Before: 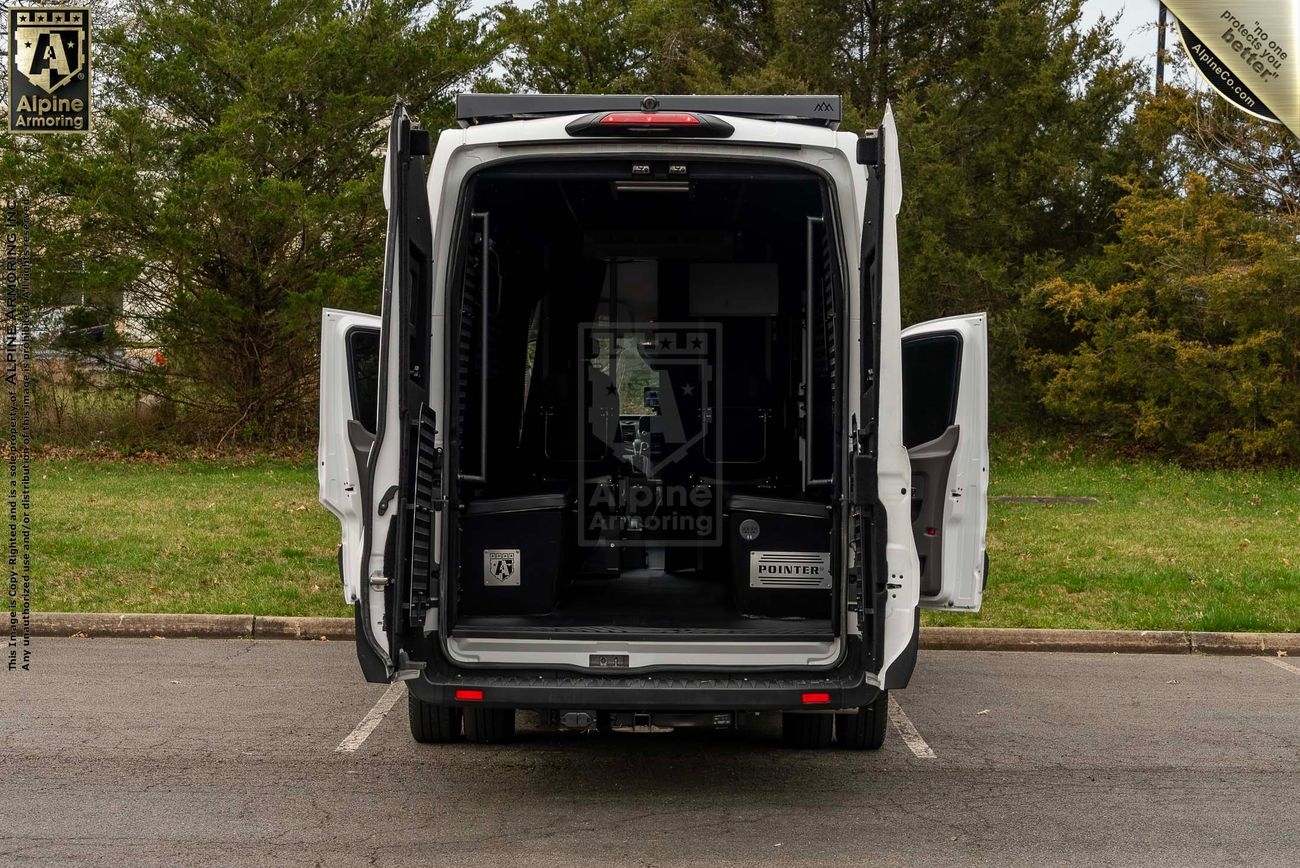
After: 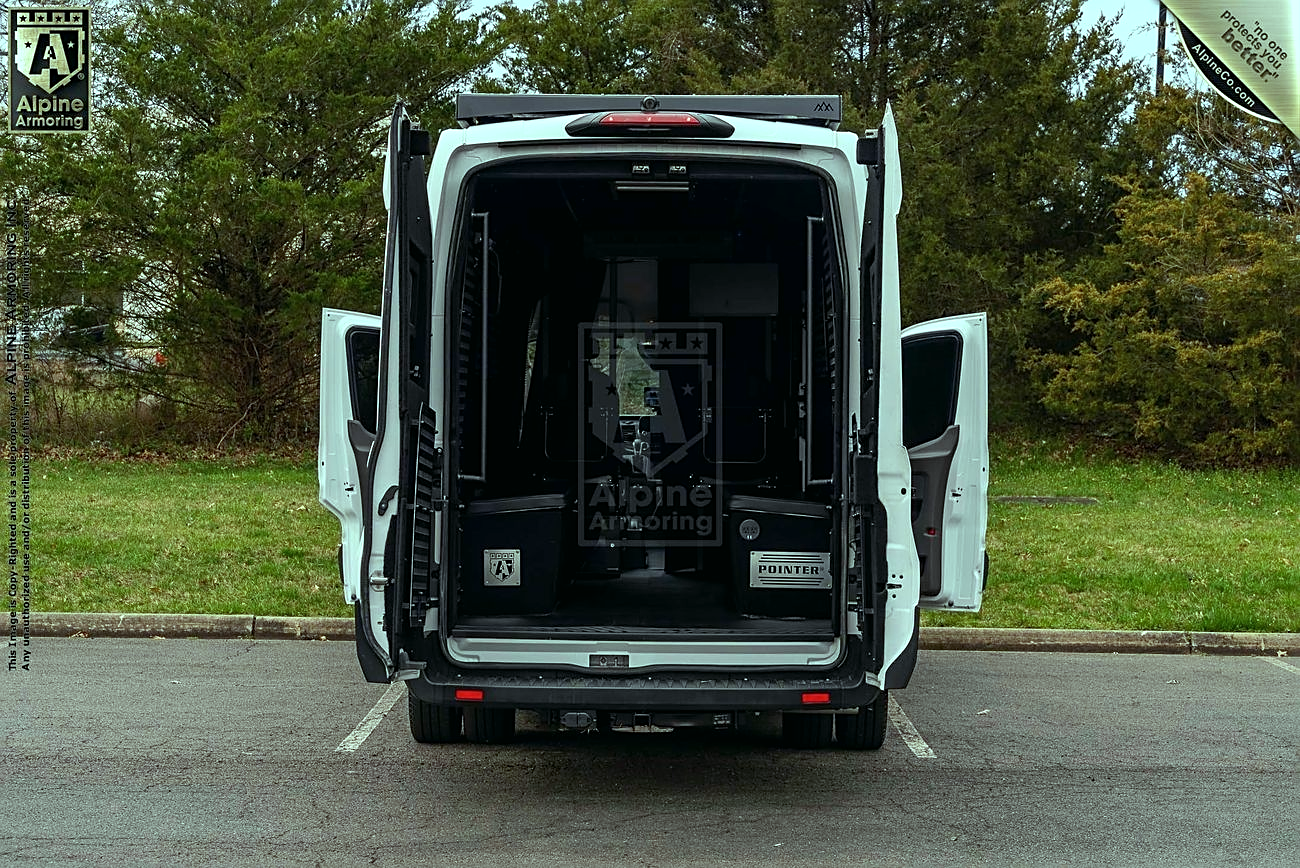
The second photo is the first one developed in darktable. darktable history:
color balance: mode lift, gamma, gain (sRGB), lift [0.997, 0.979, 1.021, 1.011], gamma [1, 1.084, 0.916, 0.998], gain [1, 0.87, 1.13, 1.101], contrast 4.55%, contrast fulcrum 38.24%, output saturation 104.09%
sharpen: on, module defaults
